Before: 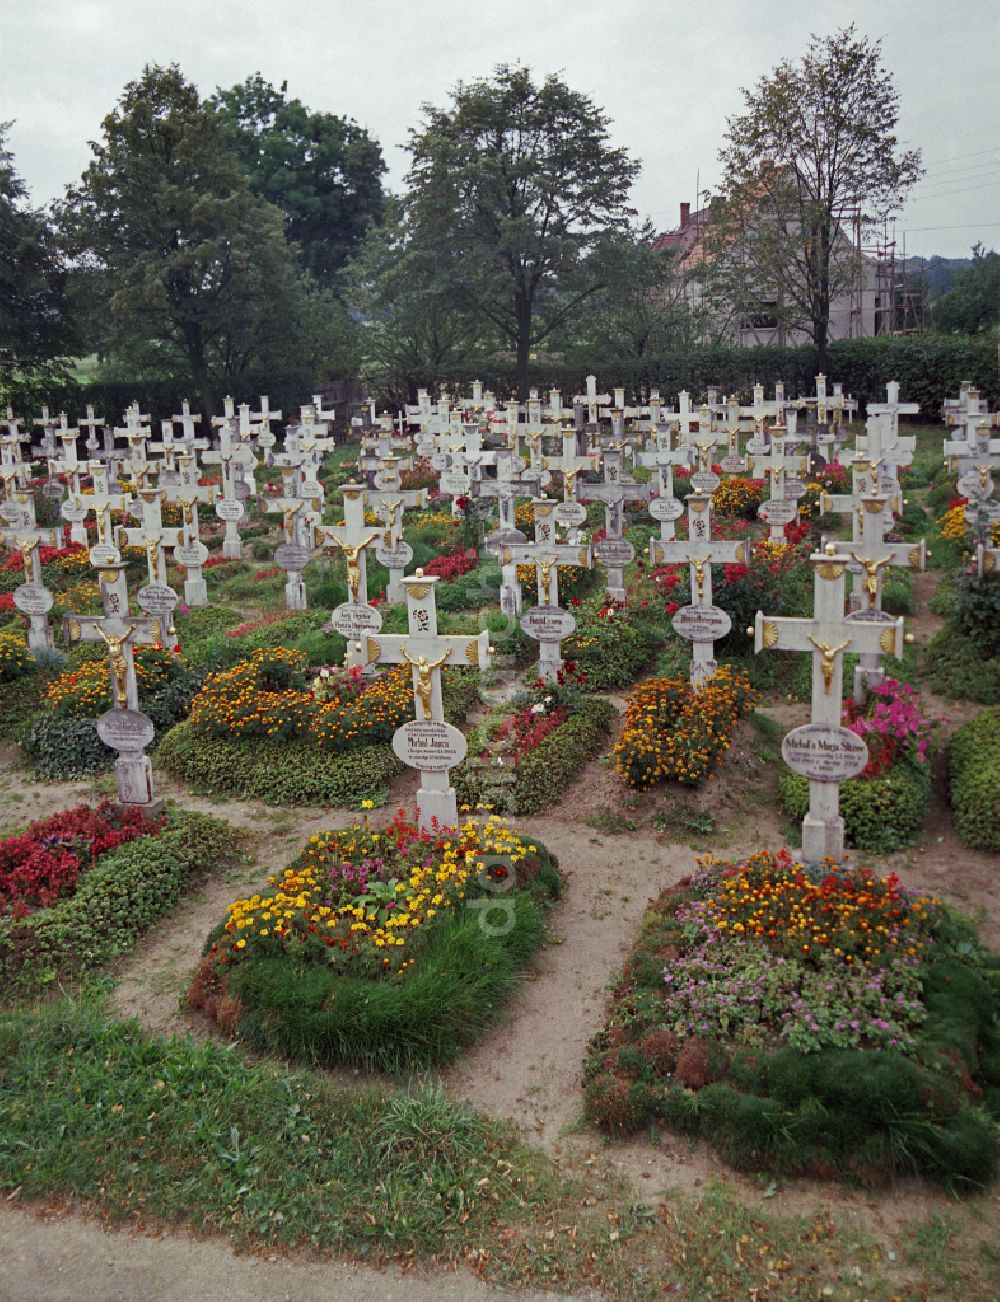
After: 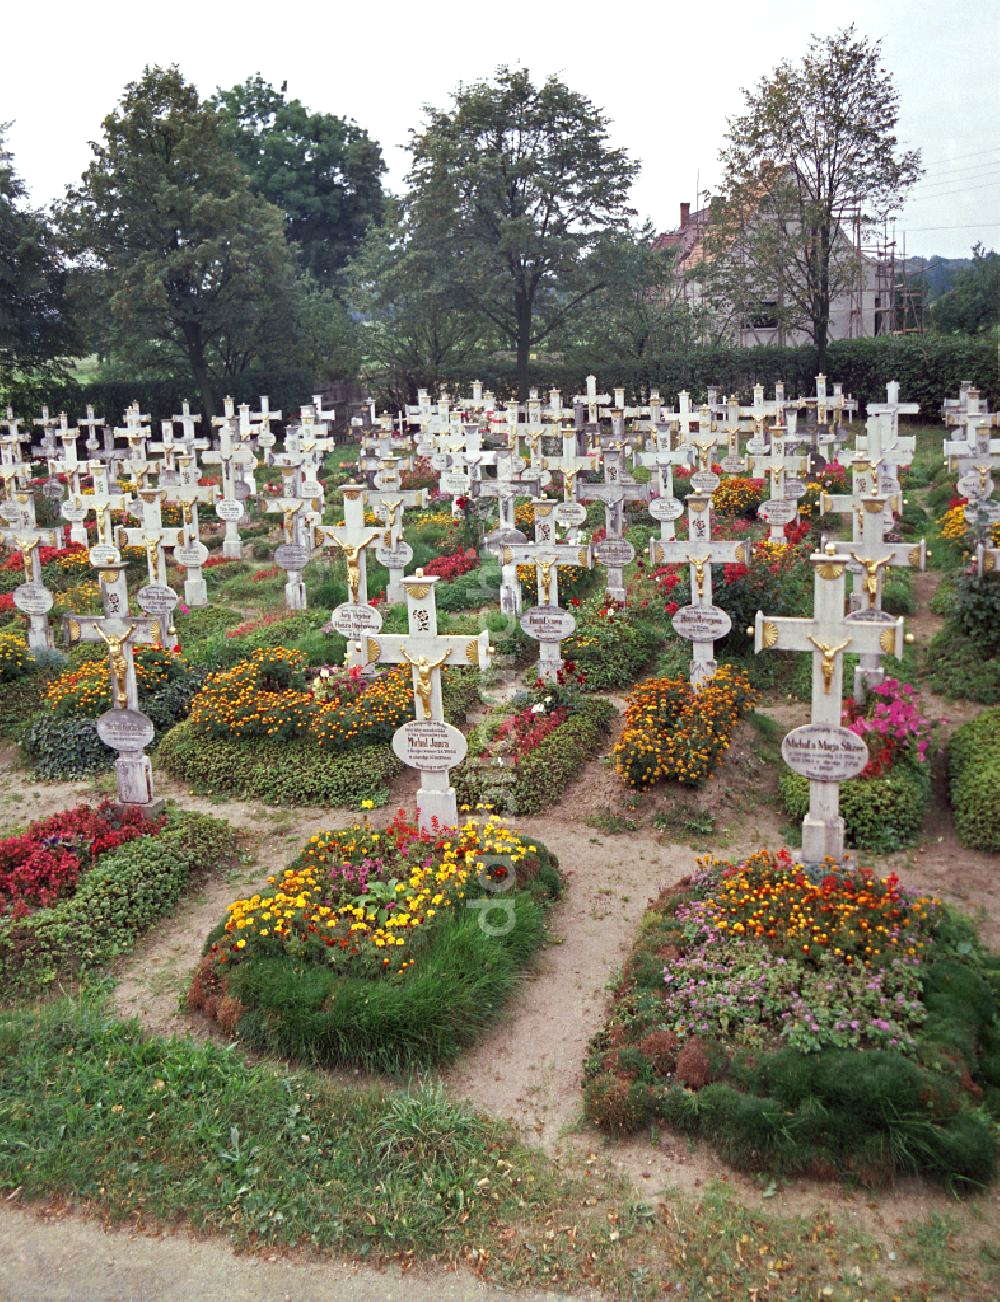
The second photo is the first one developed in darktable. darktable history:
exposure: exposure 0.655 EV, compensate exposure bias true, compensate highlight preservation false
